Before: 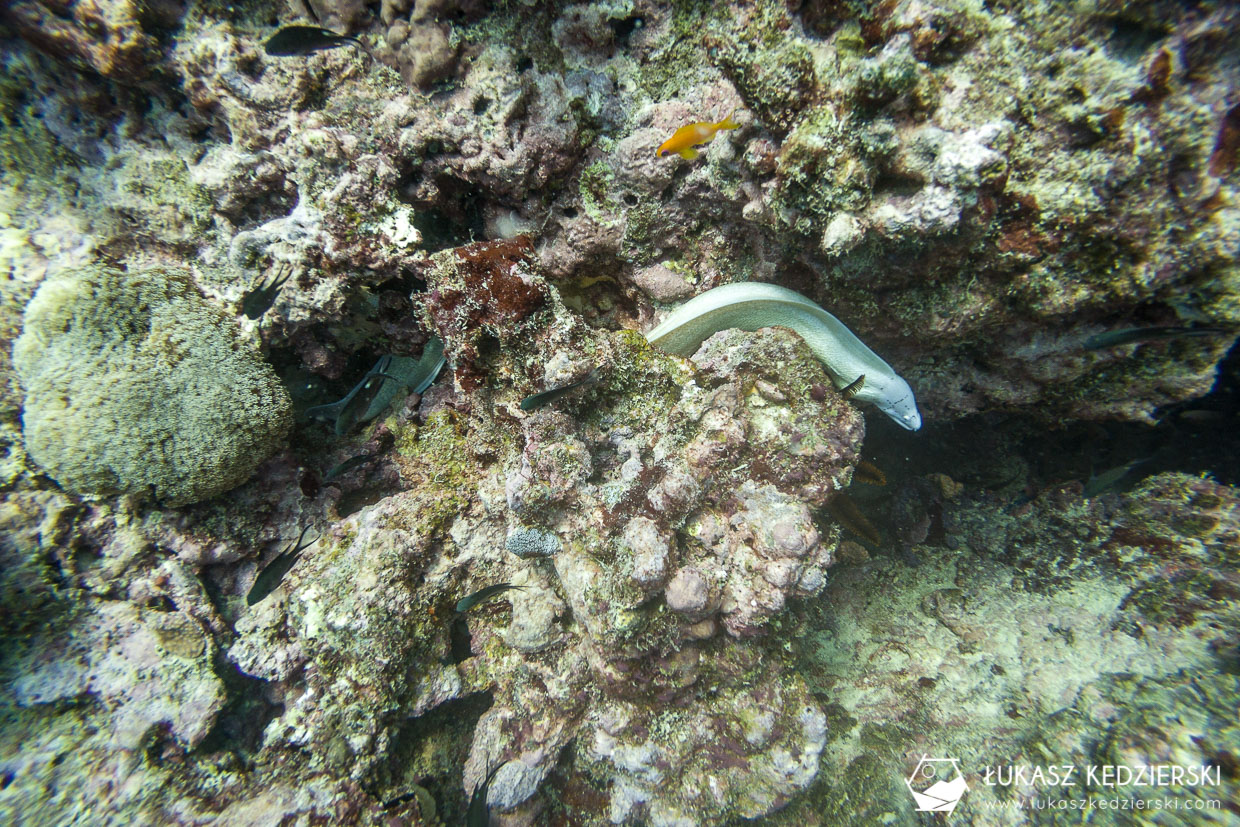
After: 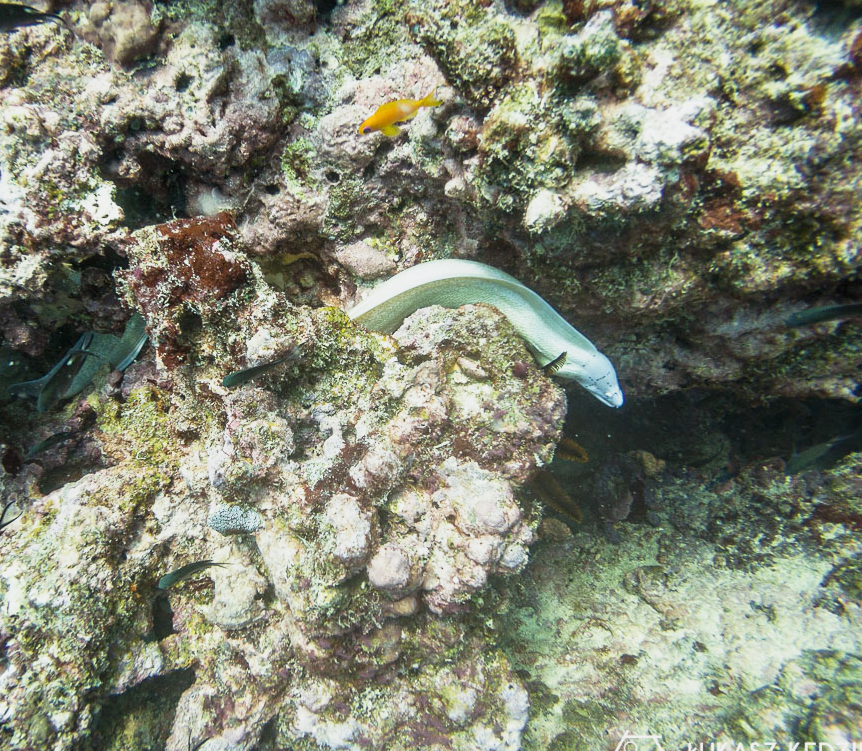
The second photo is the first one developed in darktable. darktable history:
crop and rotate: left 24.034%, top 2.838%, right 6.406%, bottom 6.299%
base curve: curves: ch0 [(0, 0) (0.088, 0.125) (0.176, 0.251) (0.354, 0.501) (0.613, 0.749) (1, 0.877)], preserve colors none
